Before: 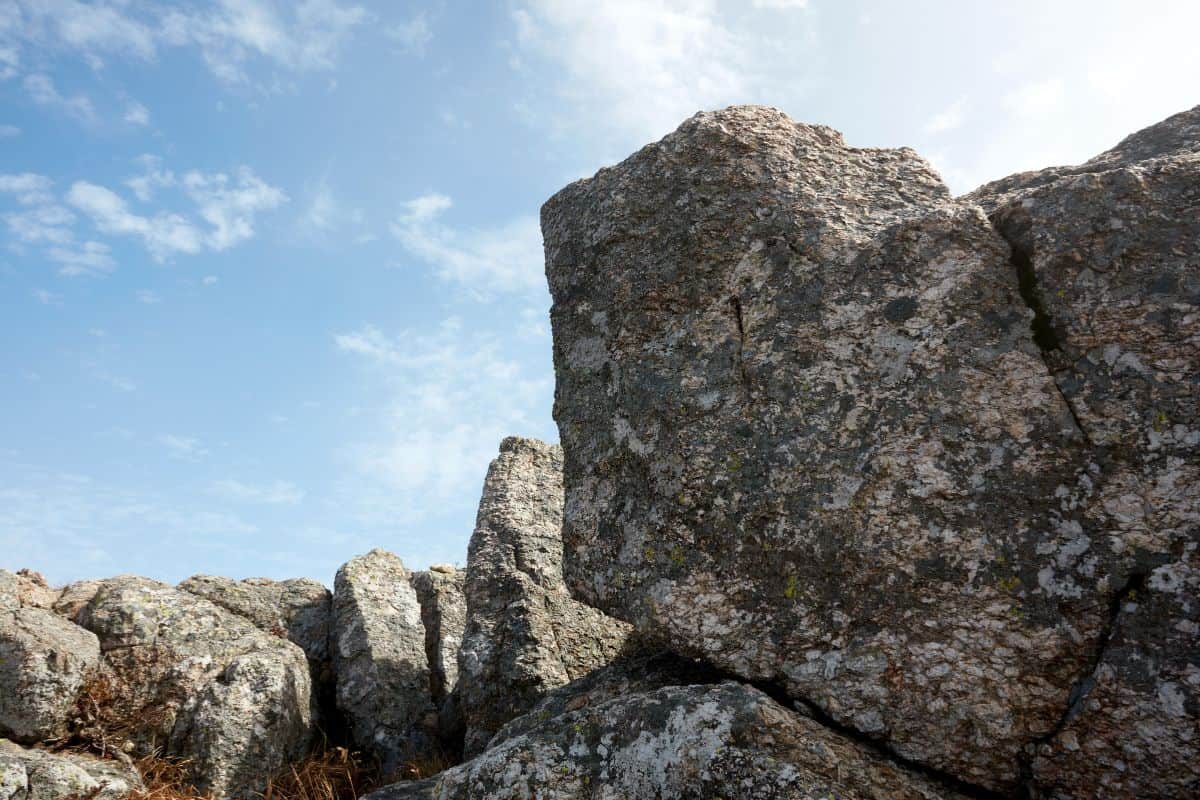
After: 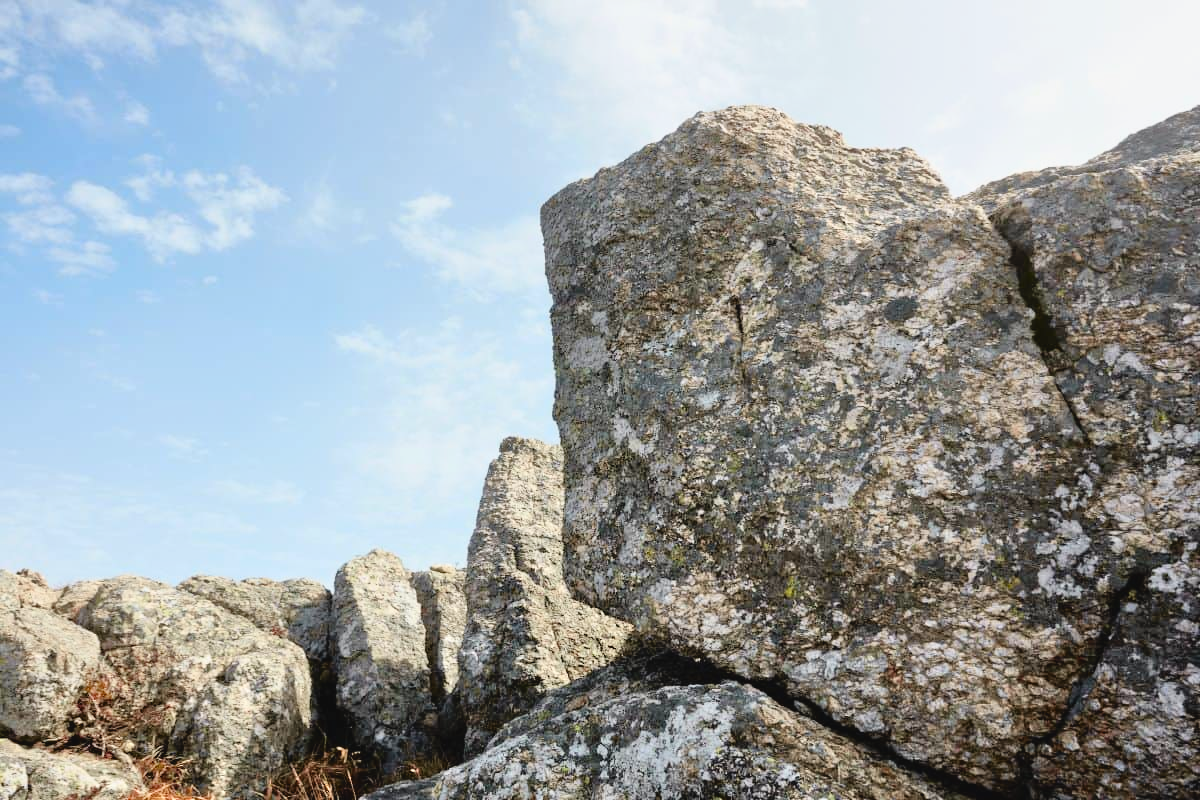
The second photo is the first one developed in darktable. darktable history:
tone curve: curves: ch0 [(0, 0.038) (0.193, 0.212) (0.461, 0.502) (0.634, 0.709) (0.852, 0.89) (1, 0.967)]; ch1 [(0, 0) (0.35, 0.356) (0.45, 0.453) (0.504, 0.503) (0.532, 0.524) (0.558, 0.555) (0.735, 0.762) (1, 1)]; ch2 [(0, 0) (0.281, 0.266) (0.456, 0.469) (0.5, 0.5) (0.533, 0.545) (0.606, 0.598) (0.646, 0.654) (1, 1)], color space Lab, independent channels, preserve colors none
tone equalizer: -7 EV 0.15 EV, -6 EV 0.6 EV, -5 EV 1.15 EV, -4 EV 1.33 EV, -3 EV 1.15 EV, -2 EV 0.6 EV, -1 EV 0.15 EV, mask exposure compensation -0.5 EV
